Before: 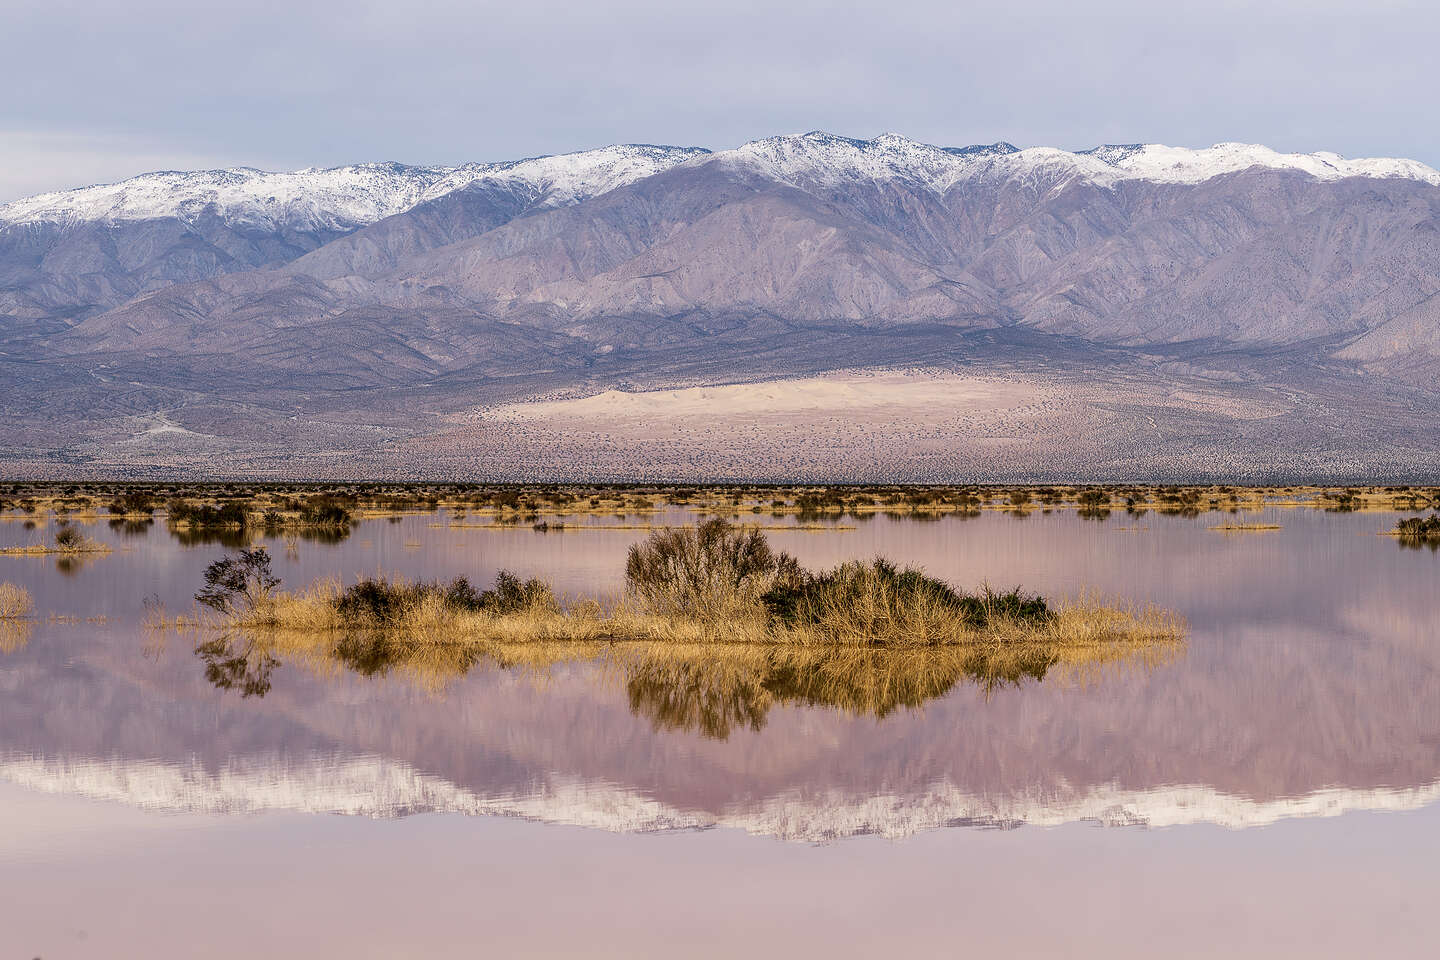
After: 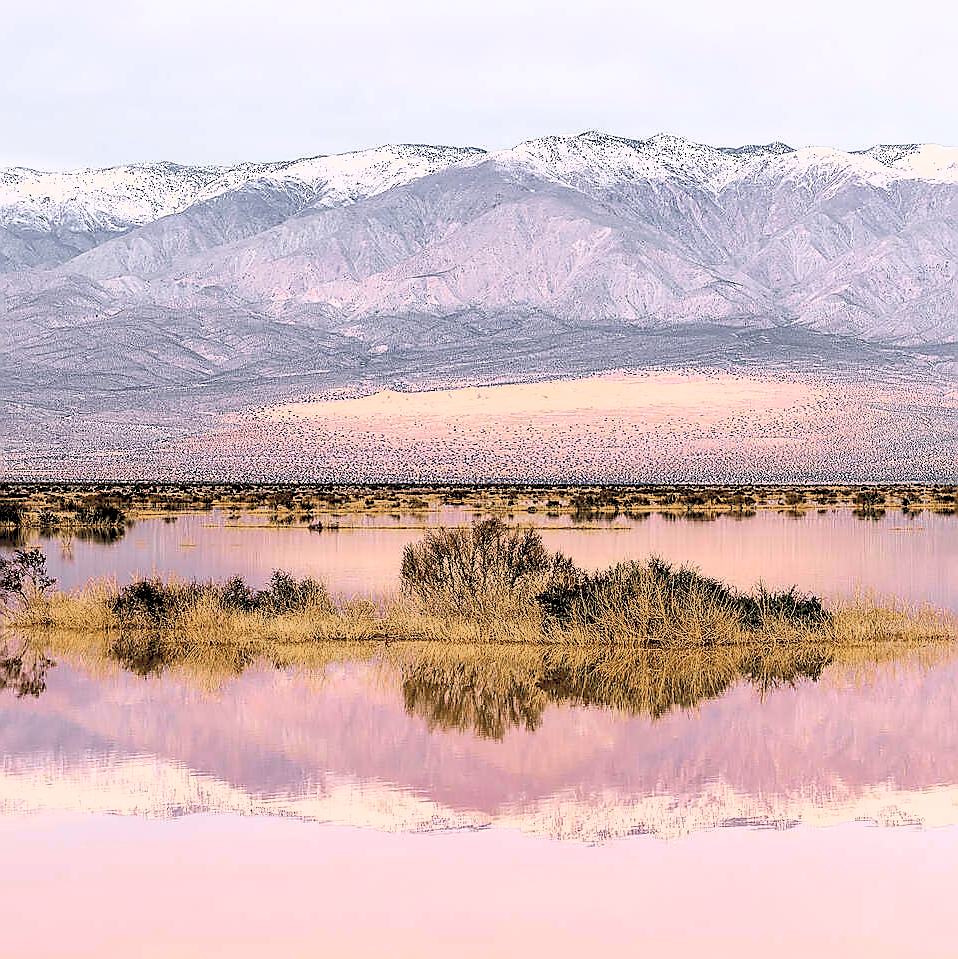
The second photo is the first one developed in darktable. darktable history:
tone curve: curves: ch0 [(0, 0) (0.003, 0.115) (0.011, 0.133) (0.025, 0.157) (0.044, 0.182) (0.069, 0.209) (0.1, 0.239) (0.136, 0.279) (0.177, 0.326) (0.224, 0.379) (0.277, 0.436) (0.335, 0.507) (0.399, 0.587) (0.468, 0.671) (0.543, 0.75) (0.623, 0.837) (0.709, 0.916) (0.801, 0.978) (0.898, 0.985) (1, 1)], color space Lab, independent channels, preserve colors none
color balance rgb: highlights gain › luminance 7.403%, highlights gain › chroma 0.888%, highlights gain › hue 47.28°, global offset › luminance -0.902%, perceptual saturation grading › global saturation 0.73%, global vibrance 14.79%
crop and rotate: left 15.646%, right 17.766%
exposure: black level correction 0.001, exposure -0.121 EV, compensate highlight preservation false
sharpen: radius 1.377, amount 1.239, threshold 0.687
color zones: curves: ch0 [(0, 0.48) (0.209, 0.398) (0.305, 0.332) (0.429, 0.493) (0.571, 0.5) (0.714, 0.5) (0.857, 0.5) (1, 0.48)]; ch1 [(0, 0.736) (0.143, 0.625) (0.225, 0.371) (0.429, 0.256) (0.571, 0.241) (0.714, 0.213) (0.857, 0.48) (1, 0.736)]; ch2 [(0, 0.448) (0.143, 0.498) (0.286, 0.5) (0.429, 0.5) (0.571, 0.5) (0.714, 0.5) (0.857, 0.5) (1, 0.448)]
